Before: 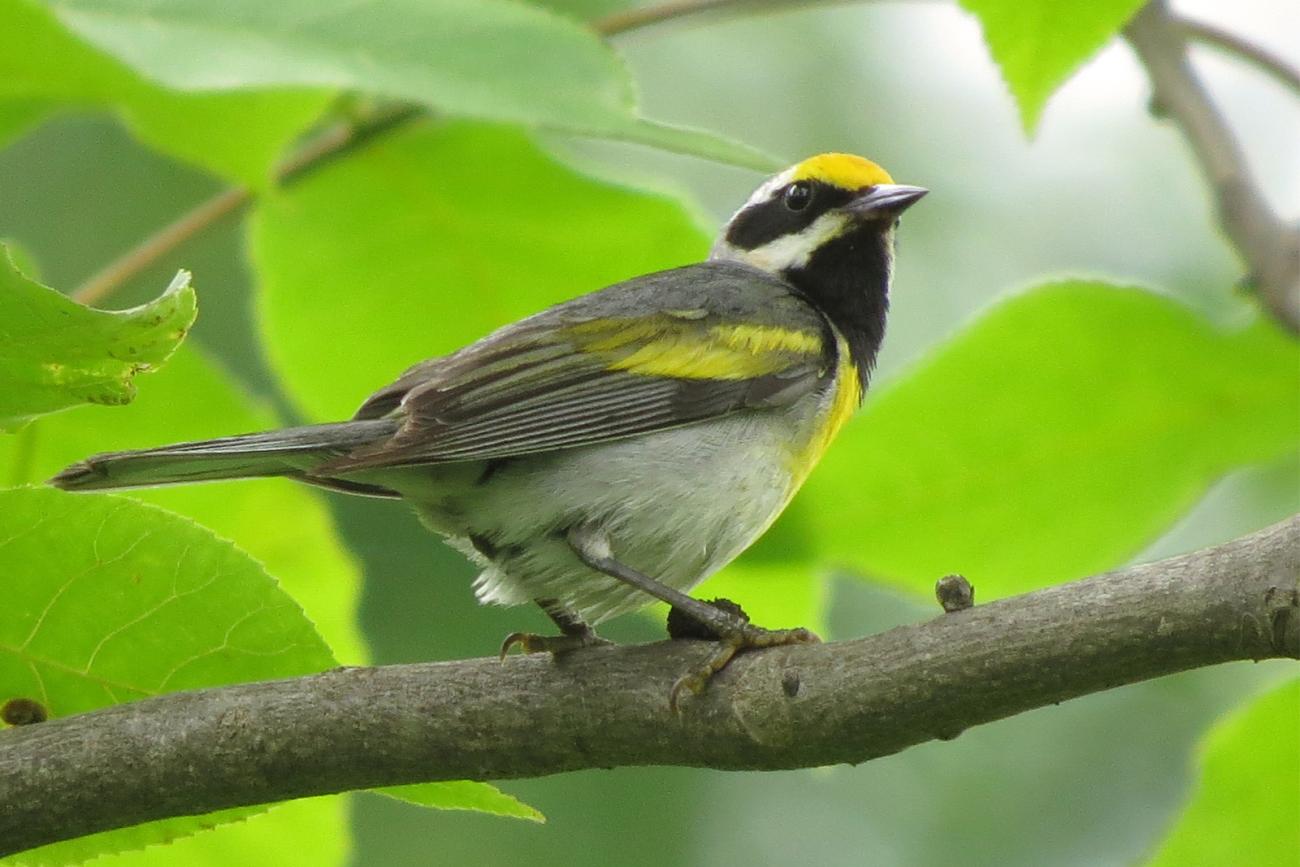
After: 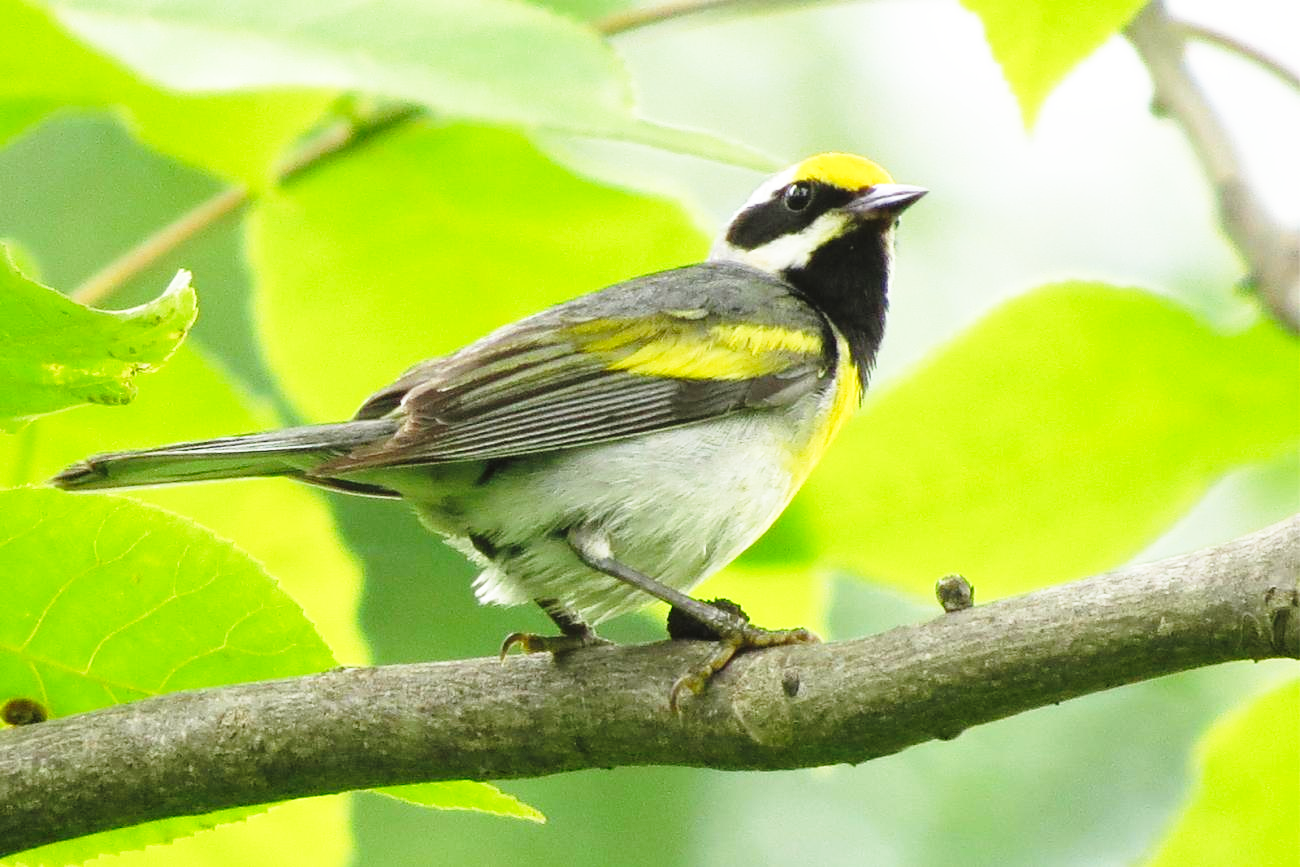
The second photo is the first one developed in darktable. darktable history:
exposure: exposure -0.02 EV, compensate exposure bias true, compensate highlight preservation false
base curve: curves: ch0 [(0, 0) (0.026, 0.03) (0.109, 0.232) (0.351, 0.748) (0.669, 0.968) (1, 1)], preserve colors none
